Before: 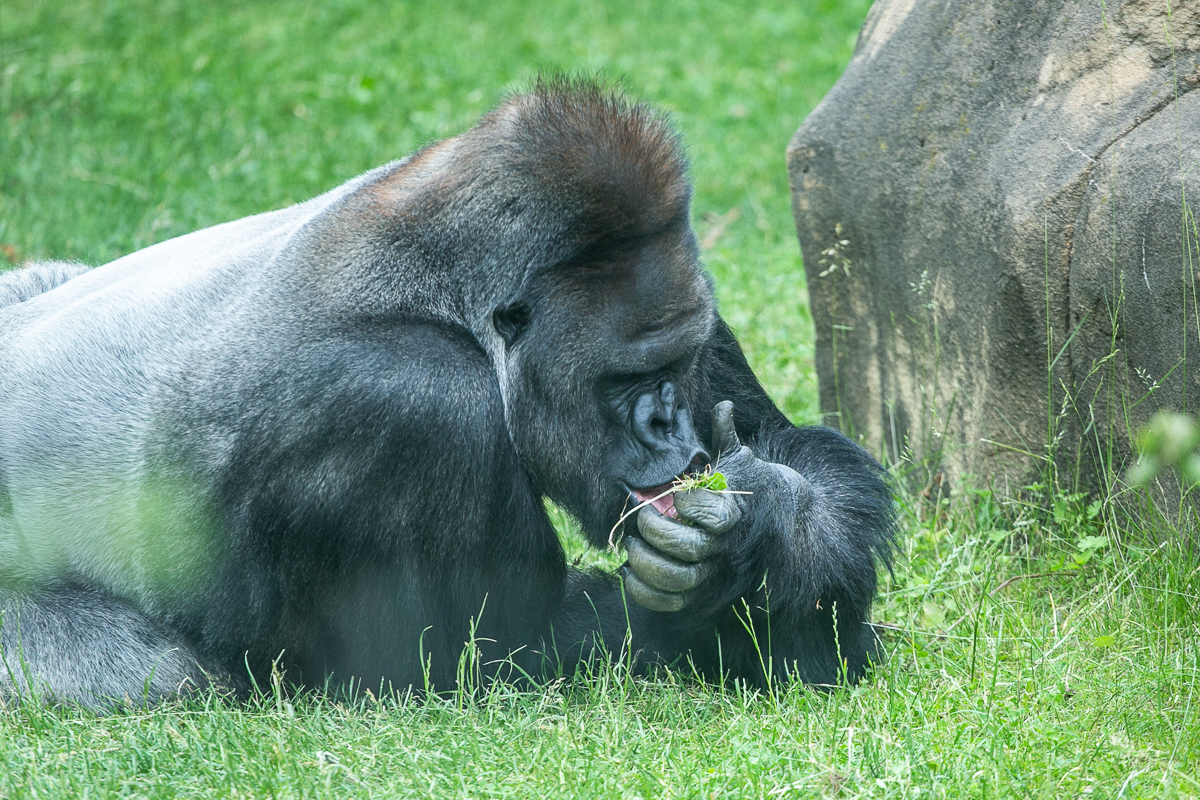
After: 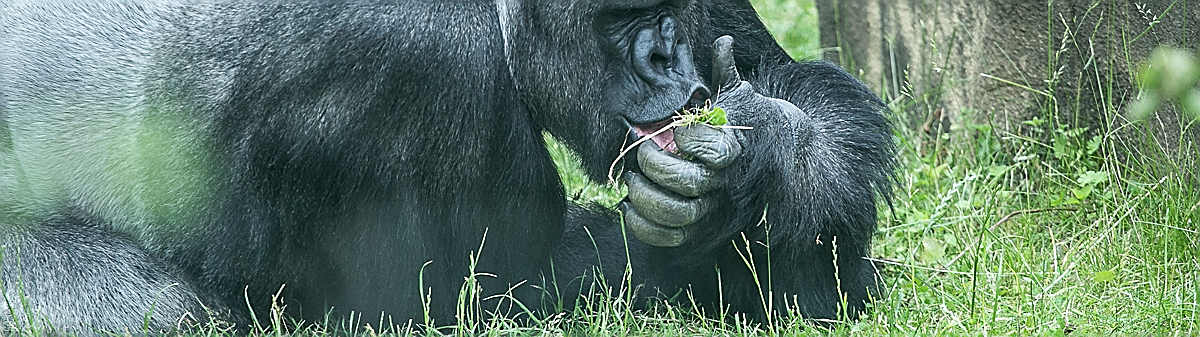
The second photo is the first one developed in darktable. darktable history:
color correction: highlights b* 0.003, saturation 0.859
crop: top 45.632%, bottom 12.211%
sharpen: radius 1.427, amount 1.236, threshold 0.826
